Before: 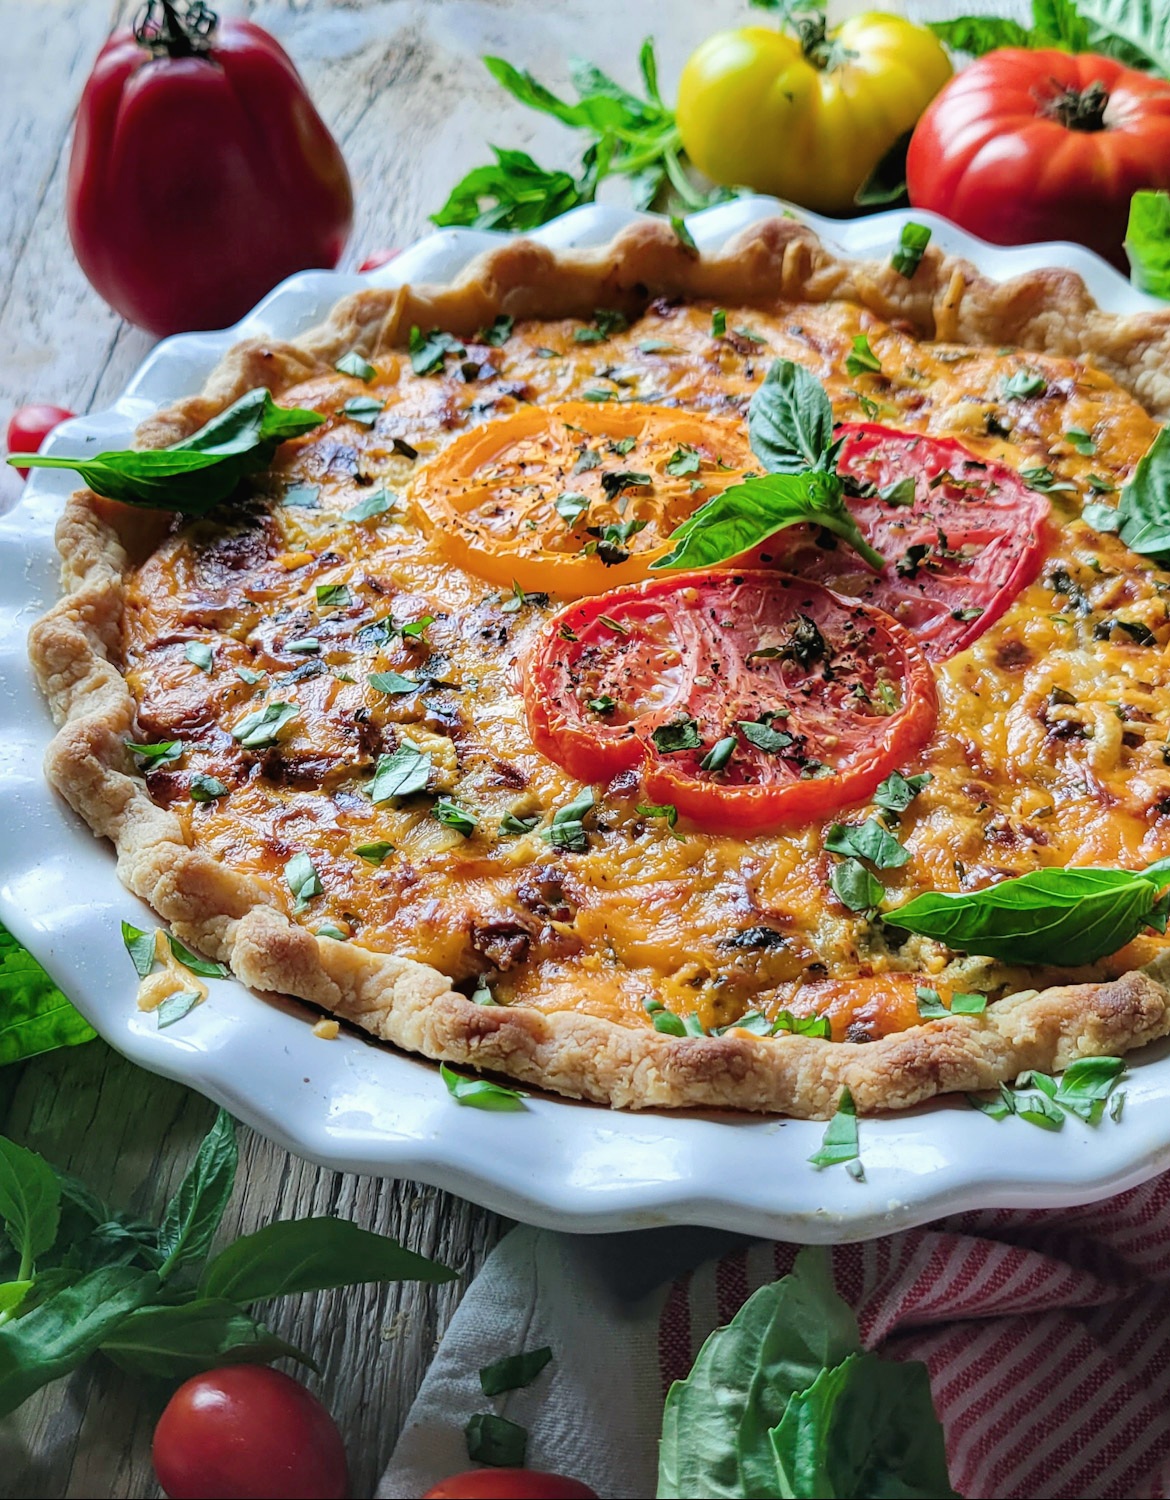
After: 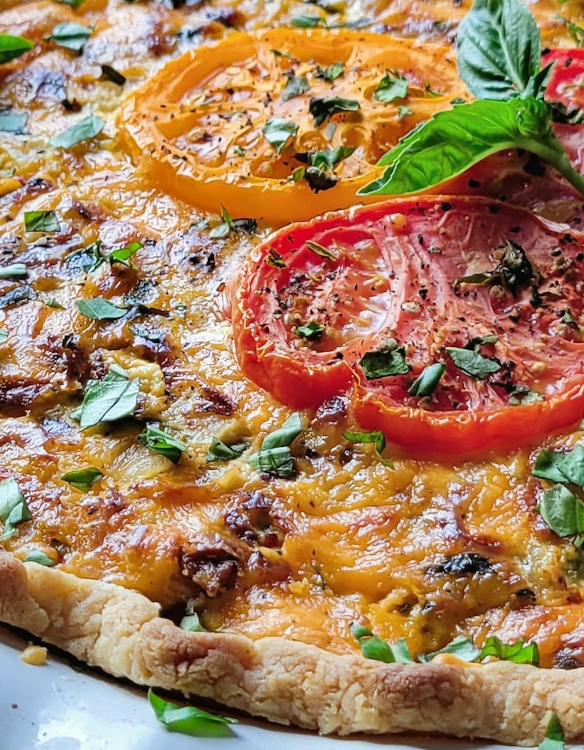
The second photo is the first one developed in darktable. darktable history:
tone equalizer: on, module defaults
shadows and highlights: soften with gaussian
crop: left 25%, top 25%, right 25%, bottom 25%
